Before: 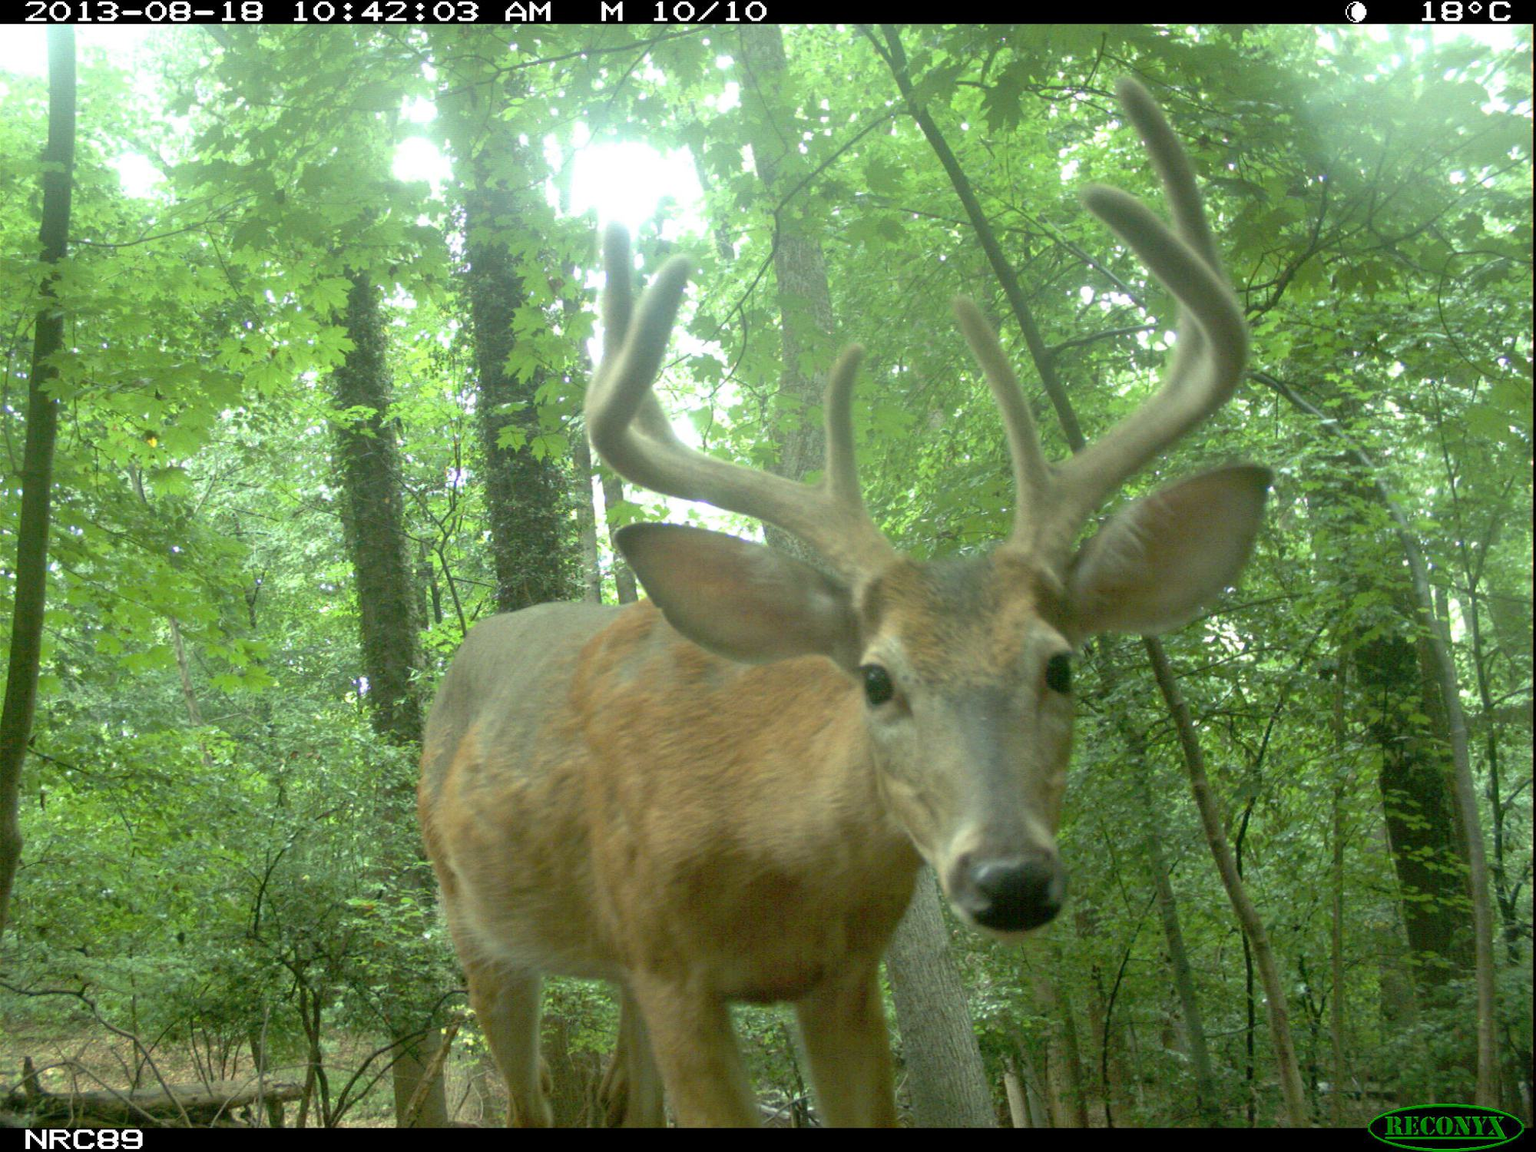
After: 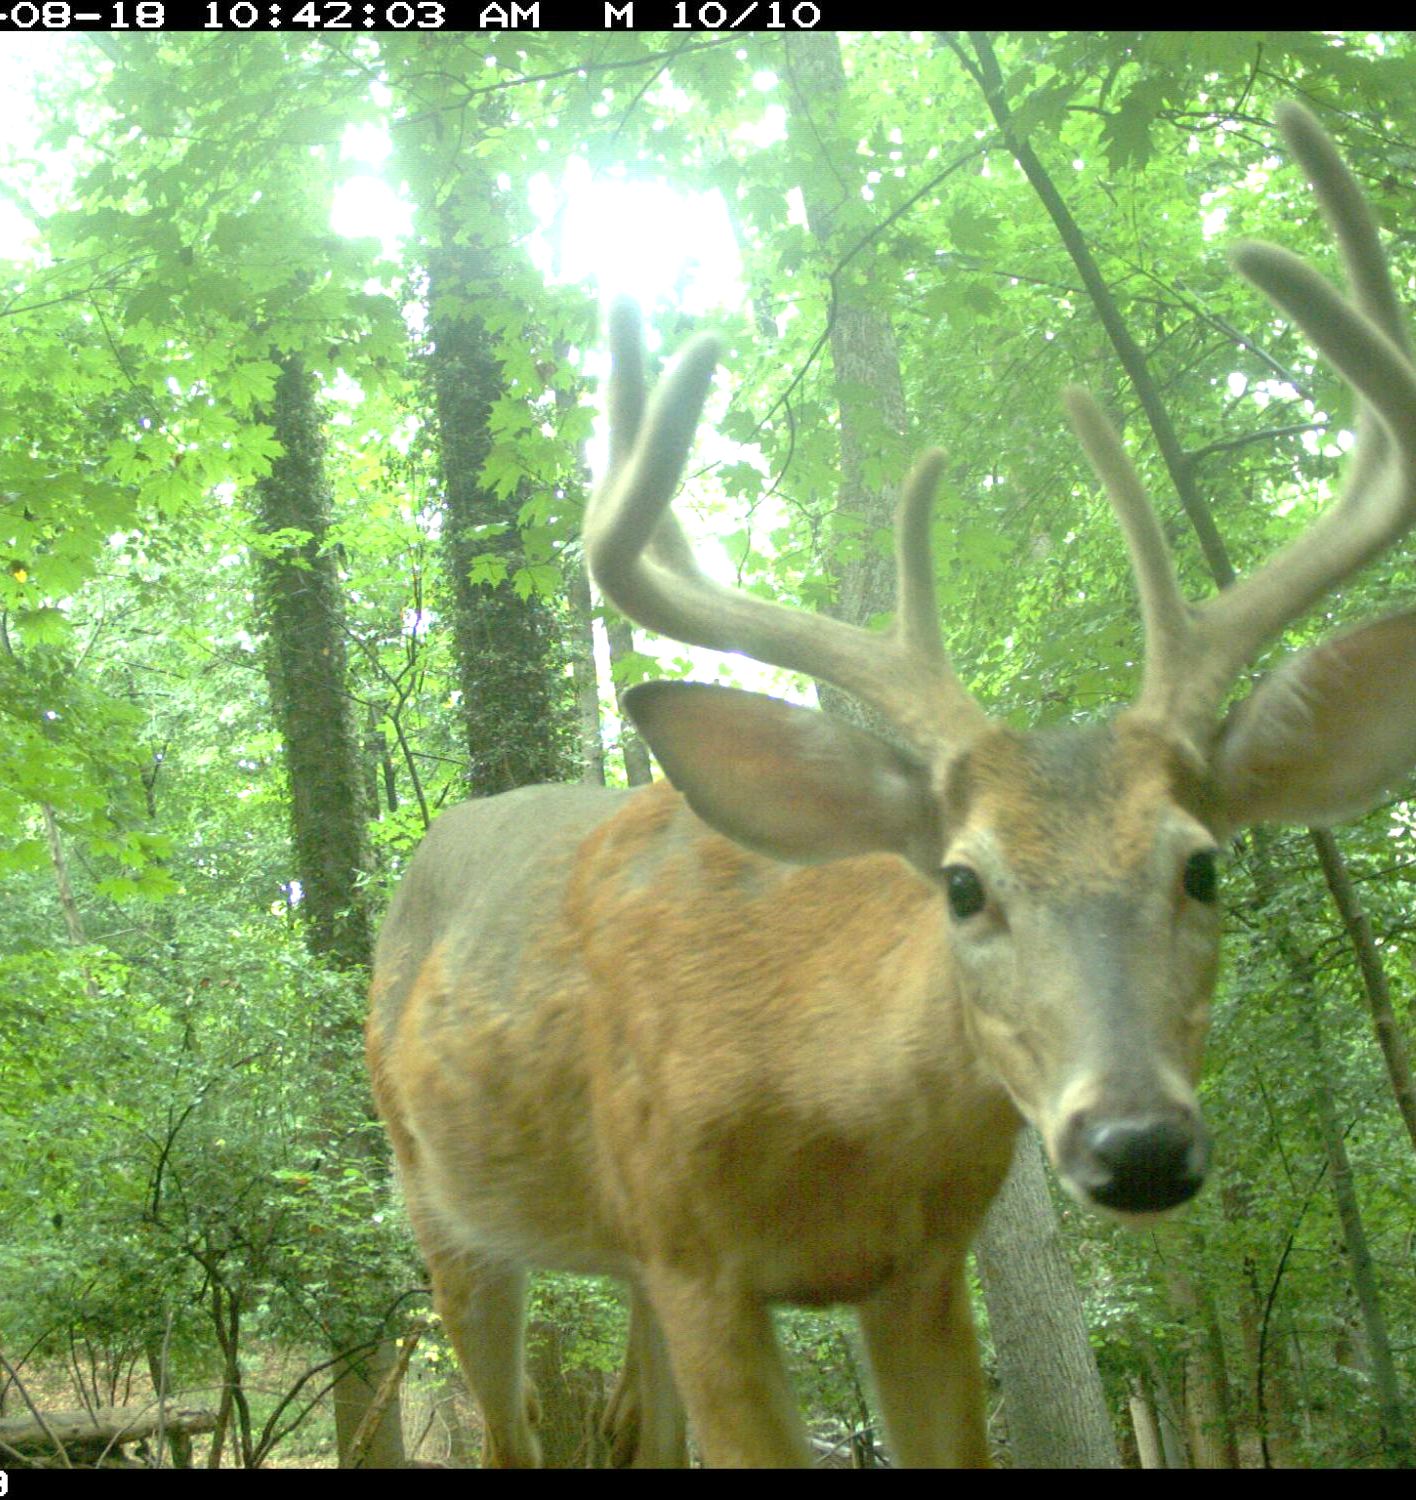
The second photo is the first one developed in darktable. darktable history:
exposure: exposure 0.61 EV, compensate highlight preservation false
color correction: highlights b* 0.047, saturation 1.1
crop and rotate: left 8.943%, right 20.207%
color zones: curves: ch0 [(0.25, 0.5) (0.428, 0.473) (0.75, 0.5)]; ch1 [(0.243, 0.479) (0.398, 0.452) (0.75, 0.5)]
